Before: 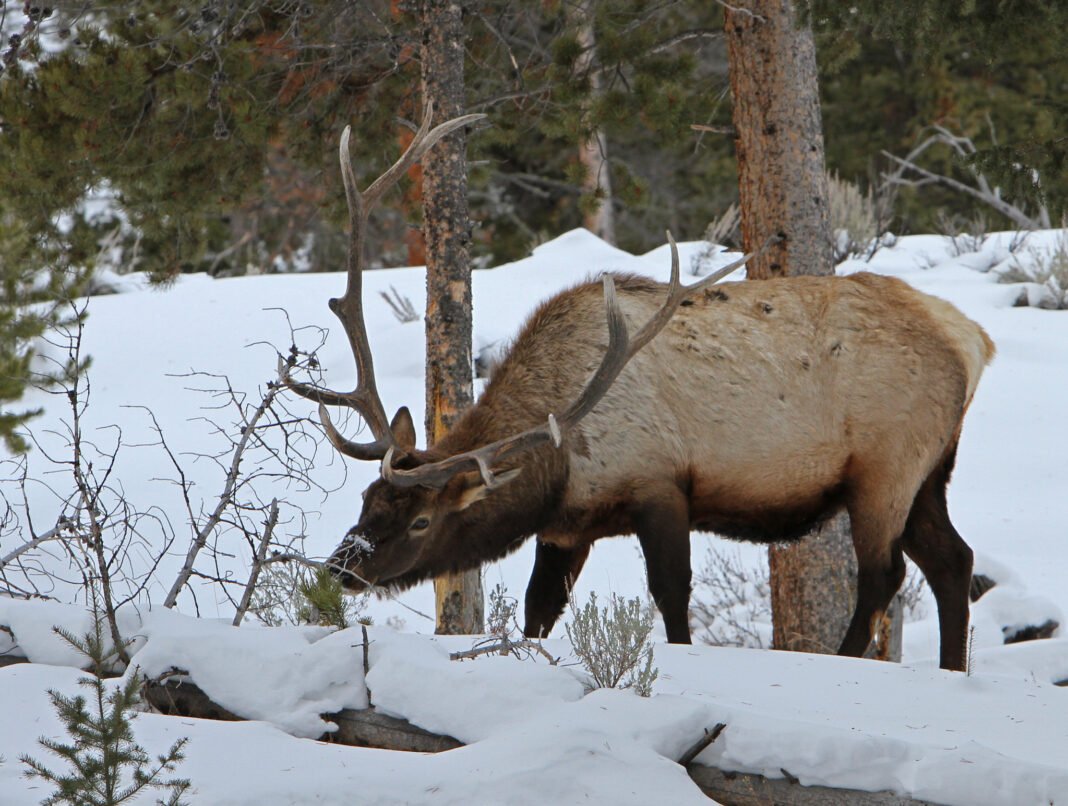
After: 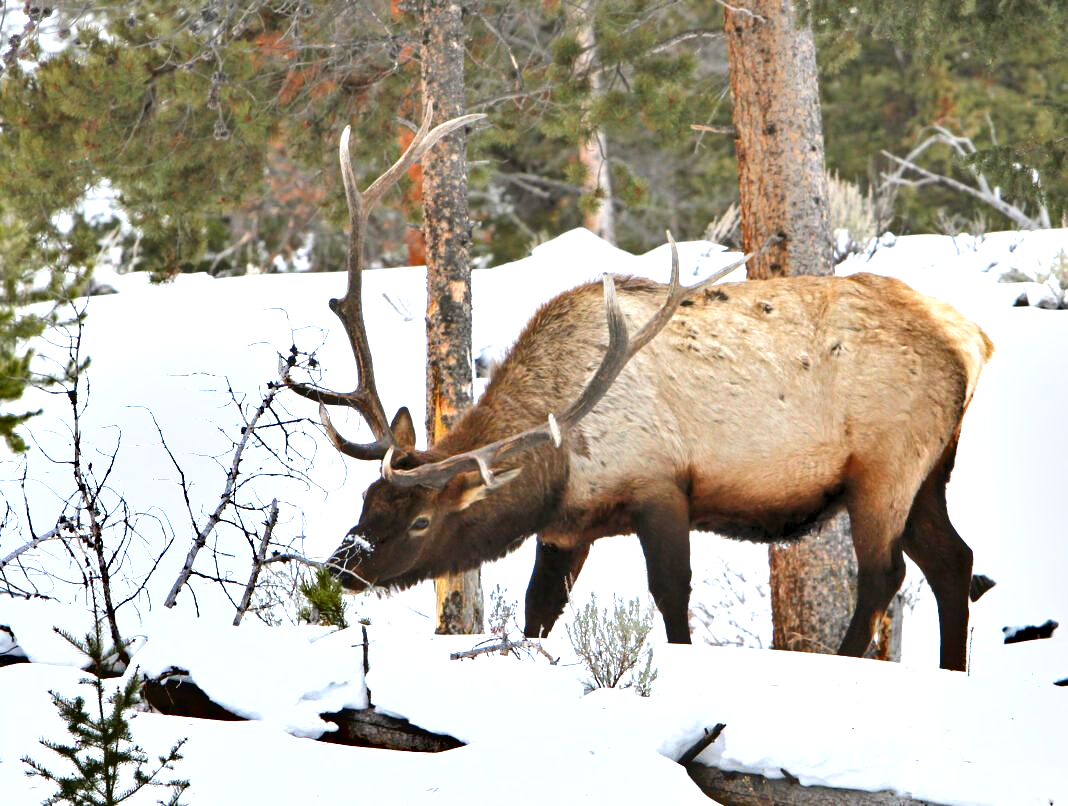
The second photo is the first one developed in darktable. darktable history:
shadows and highlights: low approximation 0.01, soften with gaussian
levels: levels [0.044, 0.416, 0.908]
exposure: black level correction 0, exposure 1.096 EV, compensate highlight preservation false
